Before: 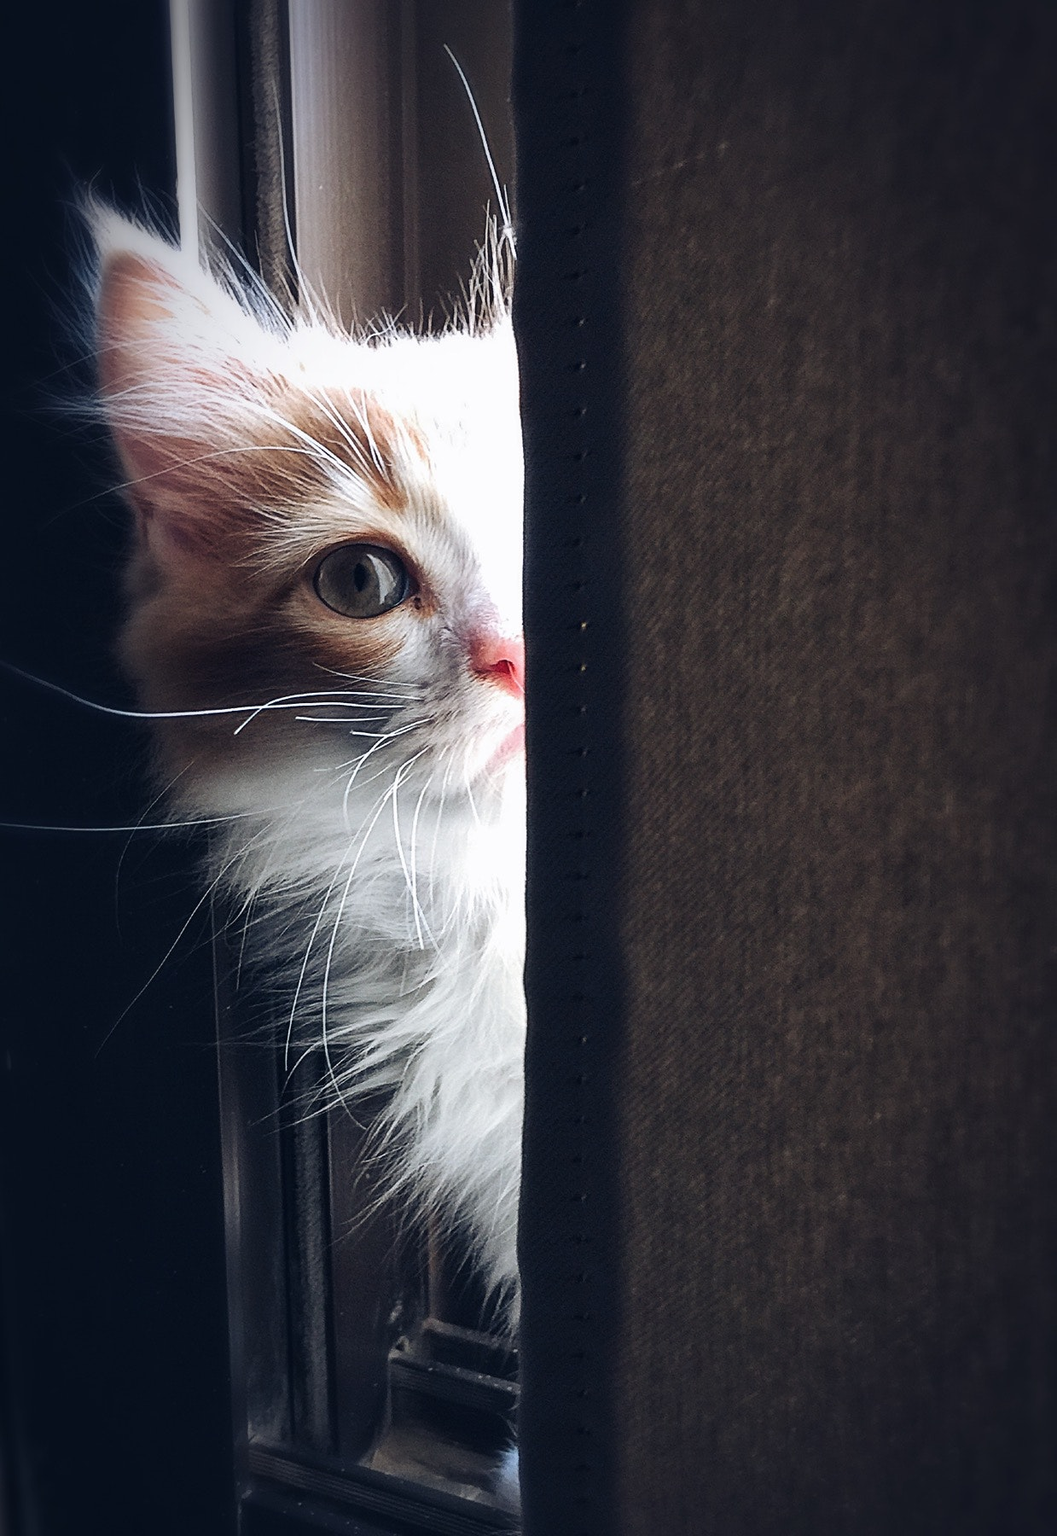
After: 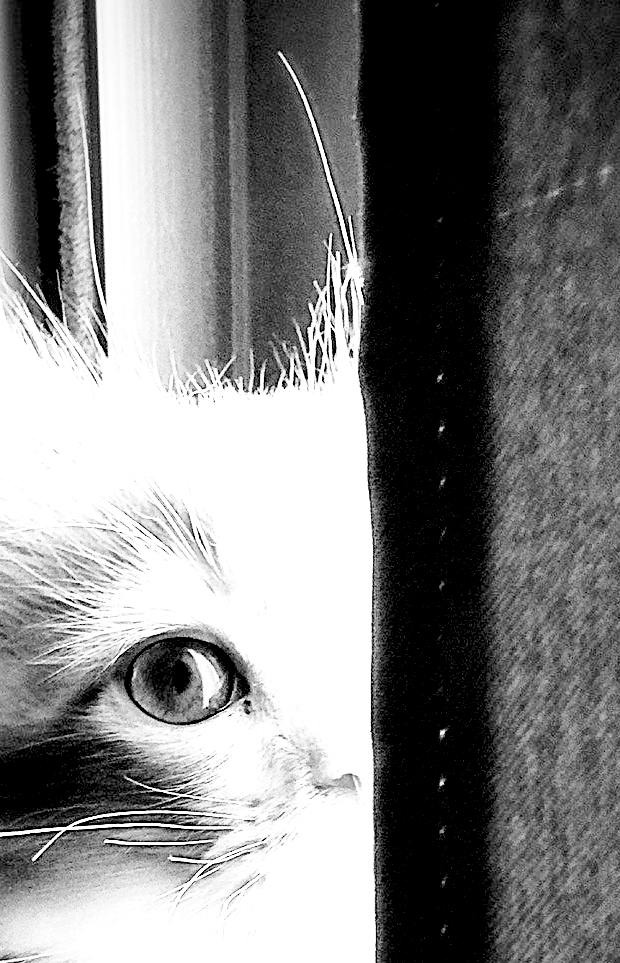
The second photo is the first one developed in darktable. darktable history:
crop: left 19.556%, right 30.401%, bottom 46.458%
monochrome: a 16.01, b -2.65, highlights 0.52
contrast brightness saturation: brightness 0.18, saturation -0.5
white balance: red 1.138, green 0.996, blue 0.812
exposure: black level correction 0, exposure 1.379 EV, compensate exposure bias true, compensate highlight preservation false
base curve: curves: ch0 [(0, 0) (0.028, 0.03) (0.121, 0.232) (0.46, 0.748) (0.859, 0.968) (1, 1)], preserve colors none
rgb levels: levels [[0.034, 0.472, 0.904], [0, 0.5, 1], [0, 0.5, 1]]
